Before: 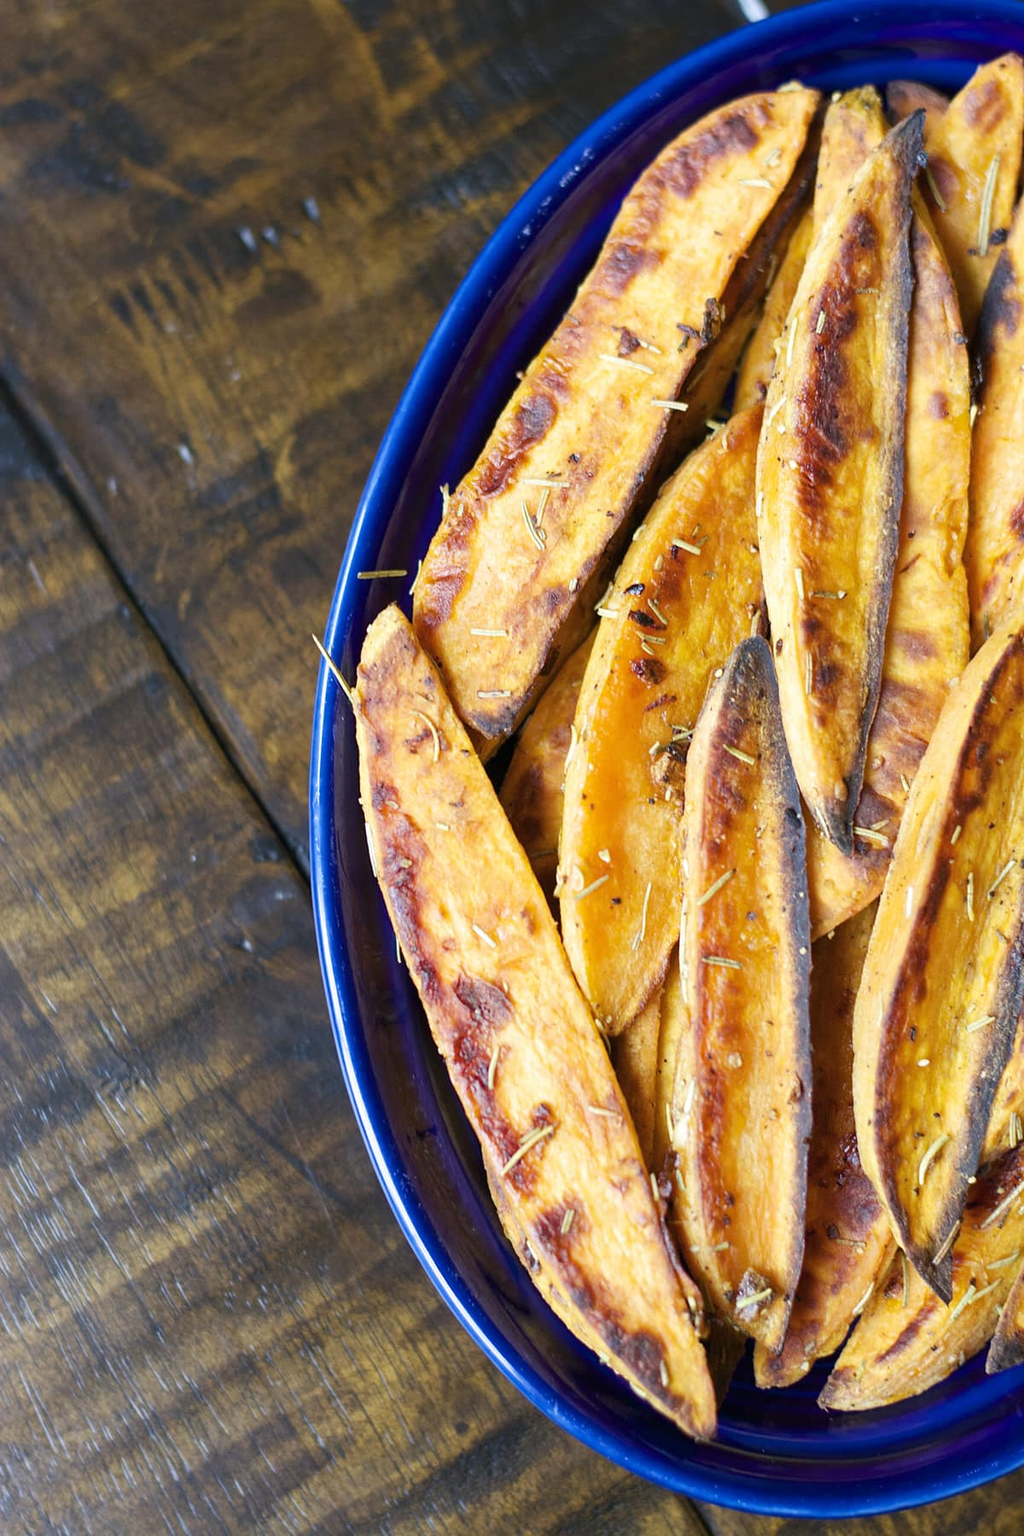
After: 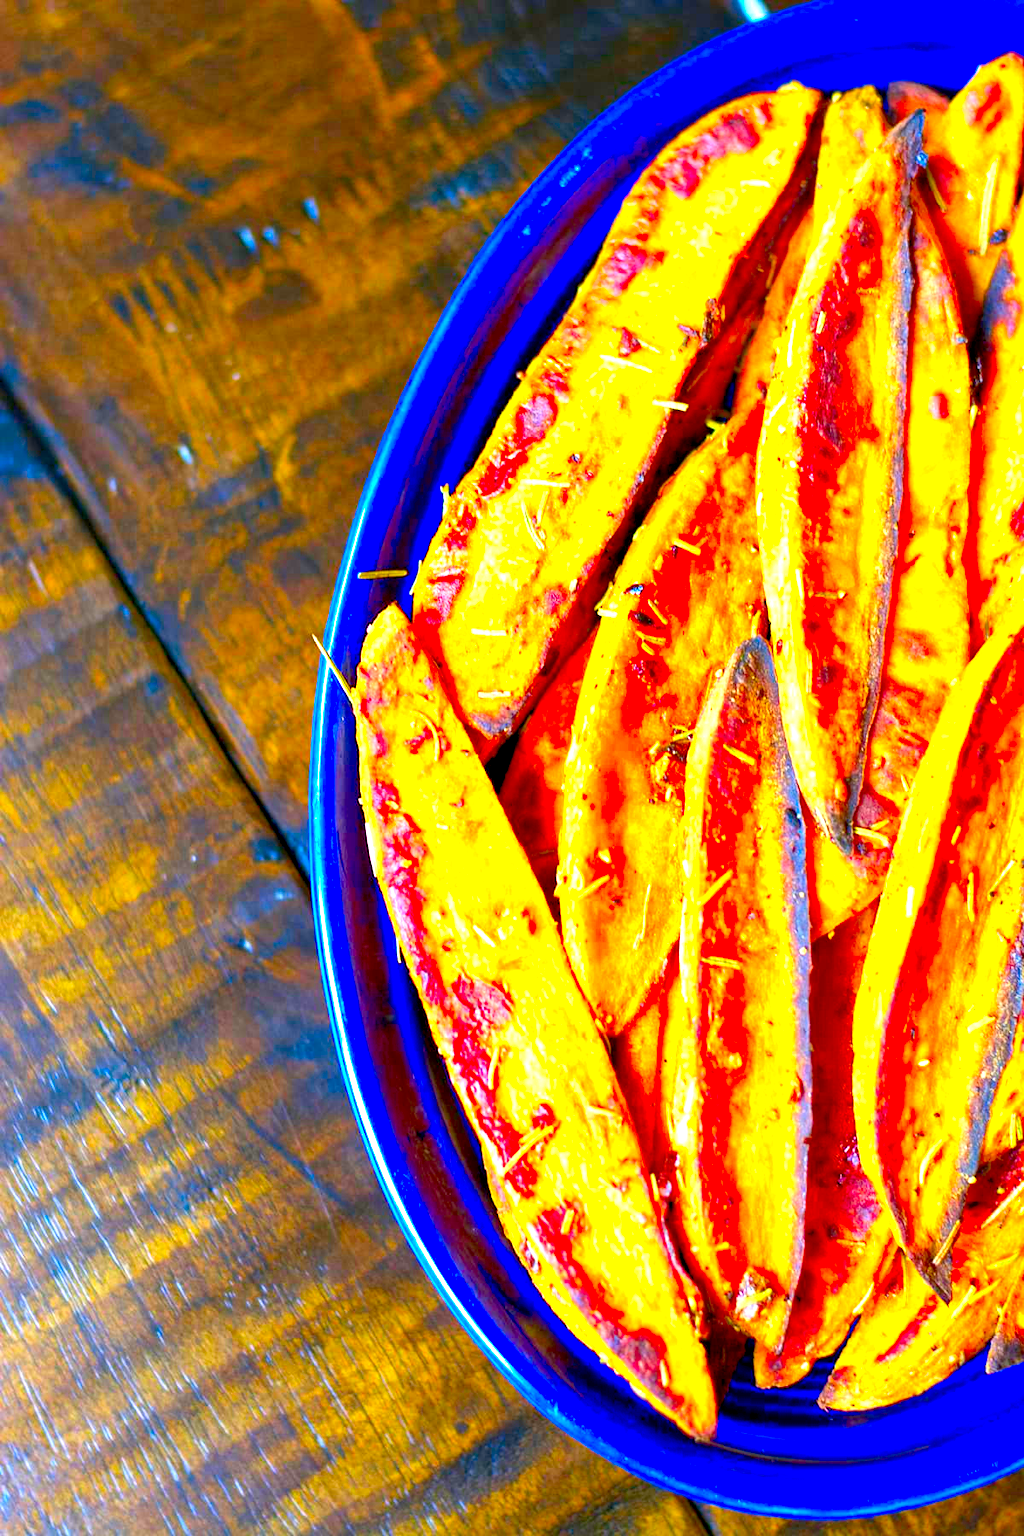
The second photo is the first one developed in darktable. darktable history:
exposure: black level correction 0.008, exposure 0.979 EV, compensate highlight preservation false
color correction: saturation 3
